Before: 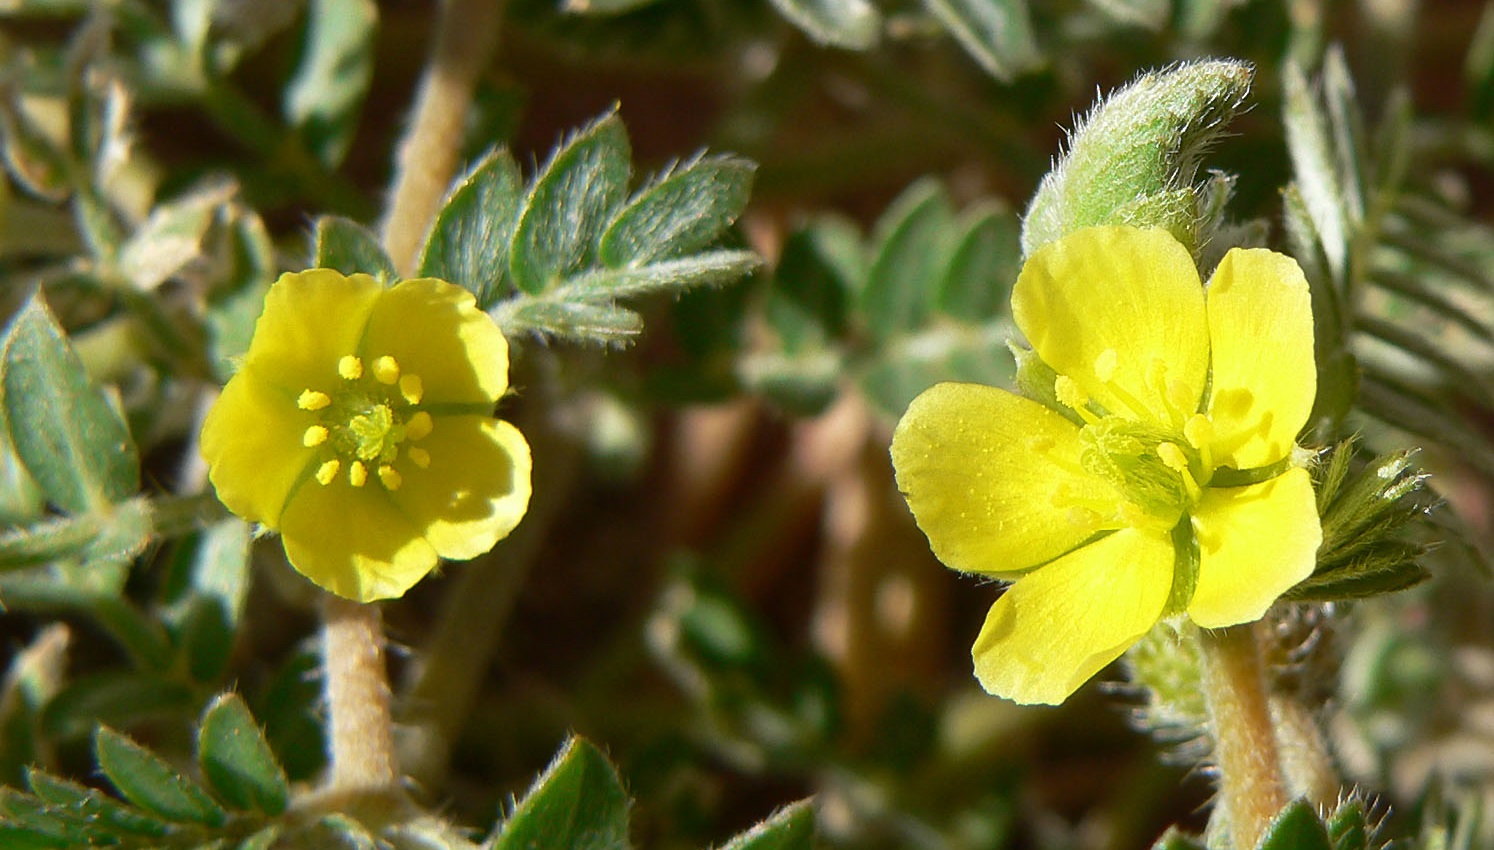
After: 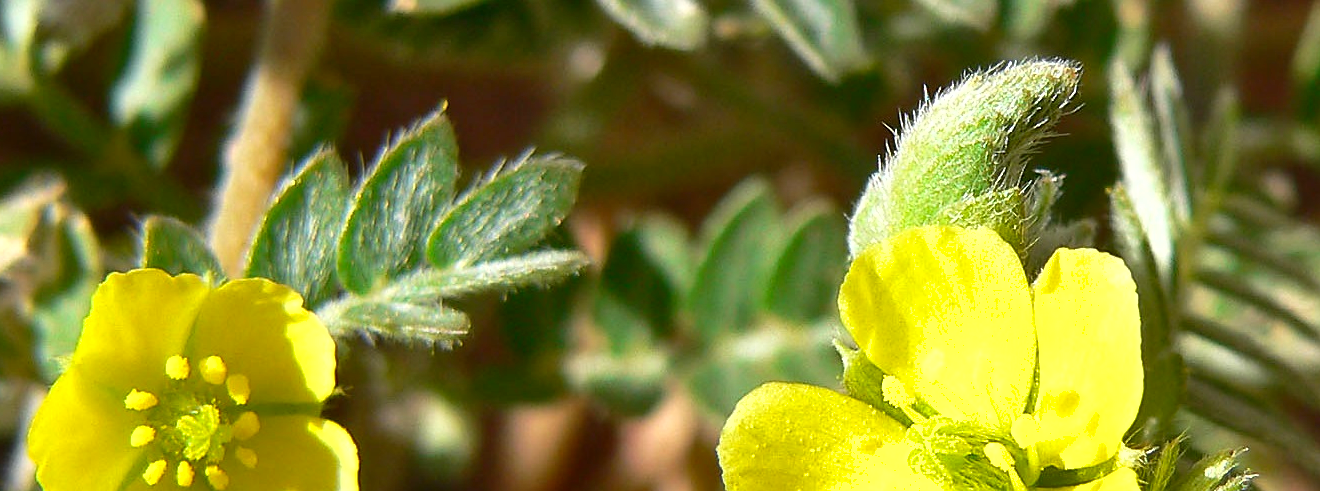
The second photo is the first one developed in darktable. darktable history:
contrast brightness saturation: contrast 0.04, saturation 0.158
exposure: black level correction 0, exposure 0.397 EV, compensate highlight preservation false
crop and rotate: left 11.645%, bottom 42.19%
sharpen: radius 1.587, amount 0.371, threshold 1.166
shadows and highlights: shadows 60.23, highlights color adjustment 40.56%, soften with gaussian
